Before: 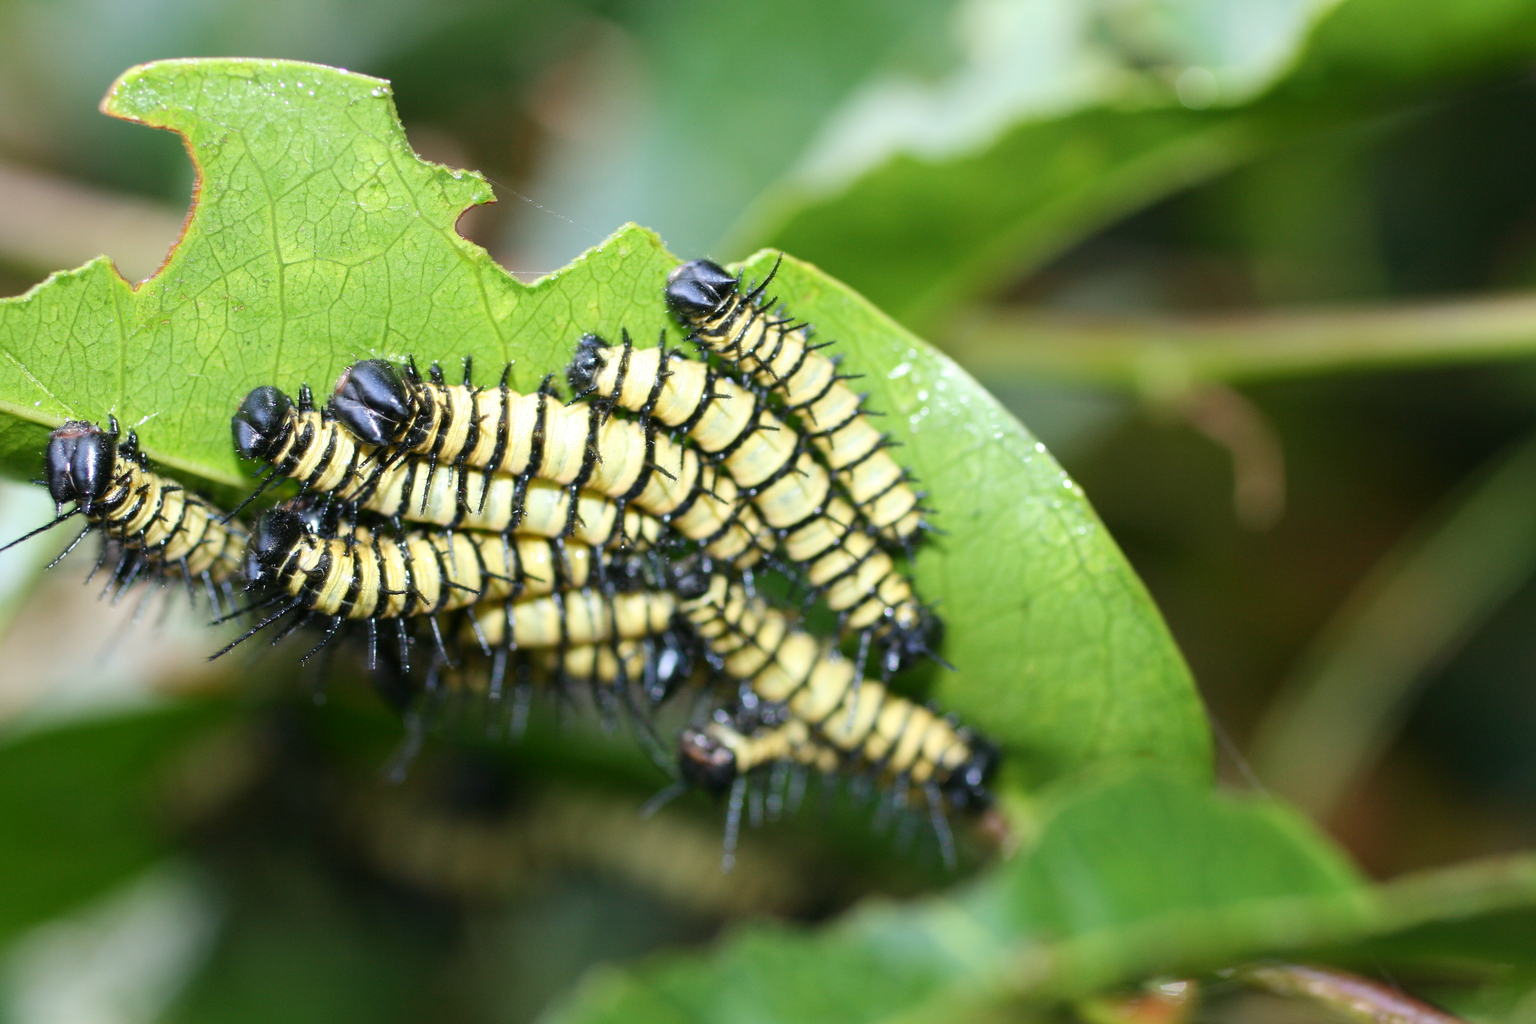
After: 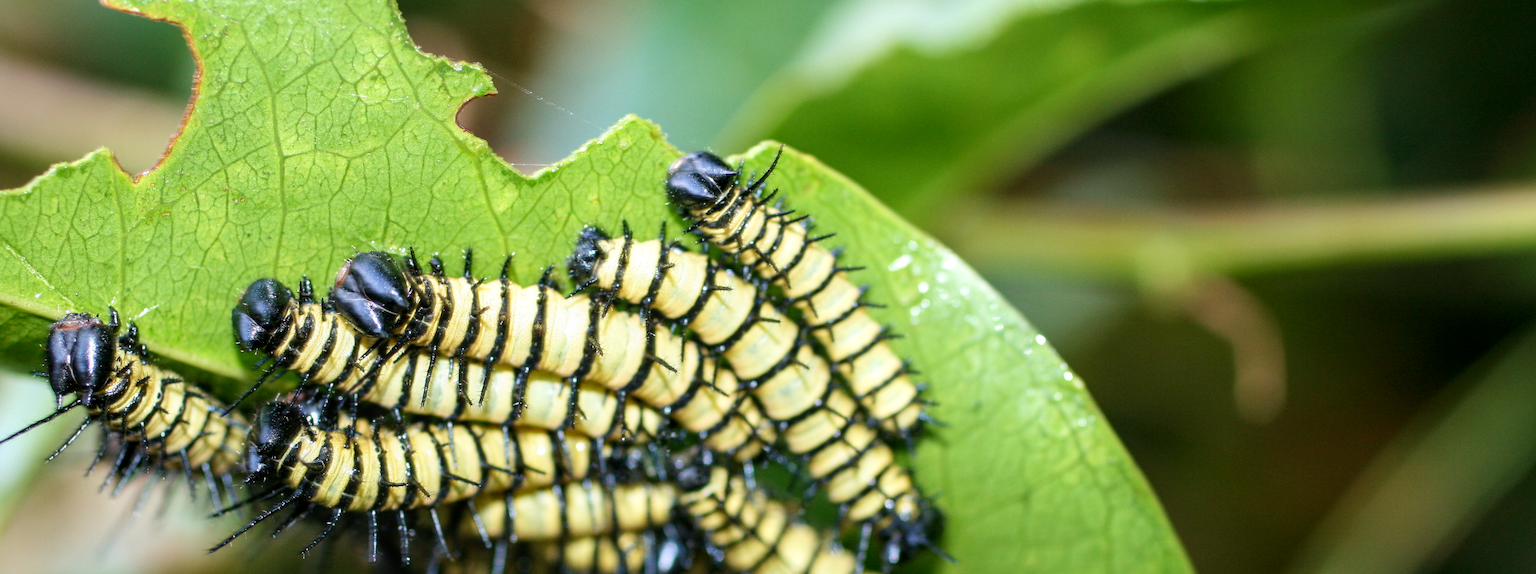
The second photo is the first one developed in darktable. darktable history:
local contrast: on, module defaults
crop and rotate: top 10.605%, bottom 33.274%
velvia: on, module defaults
